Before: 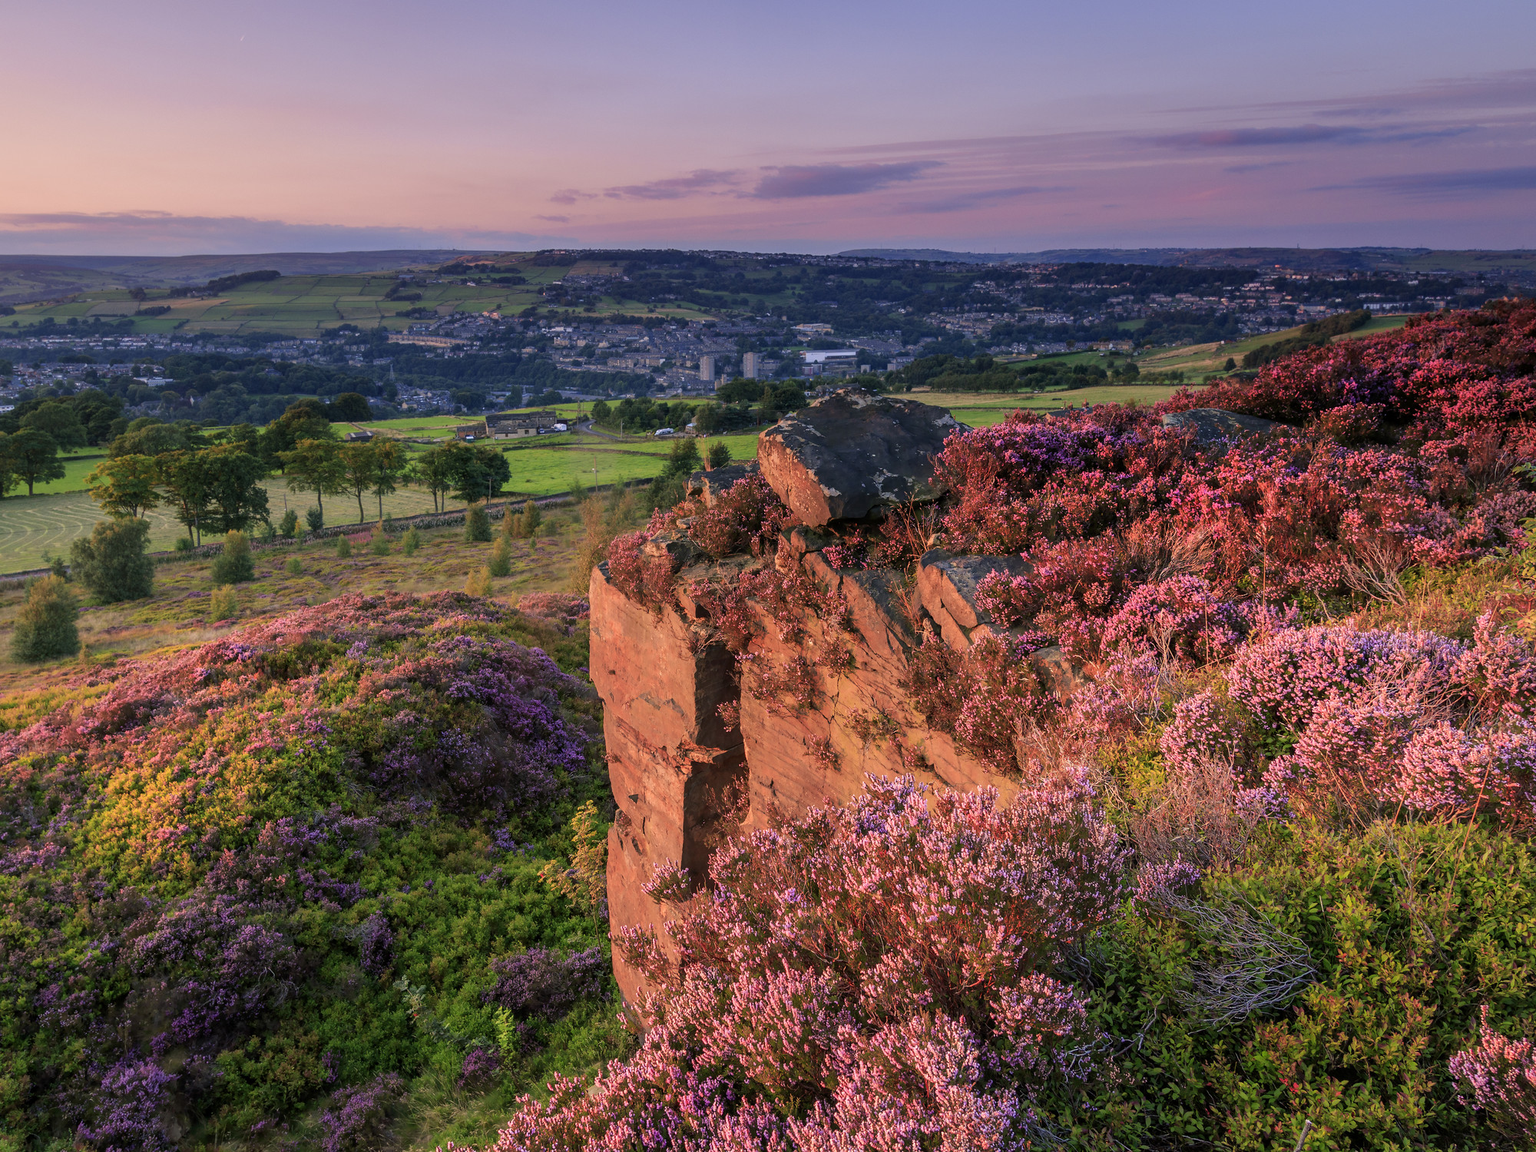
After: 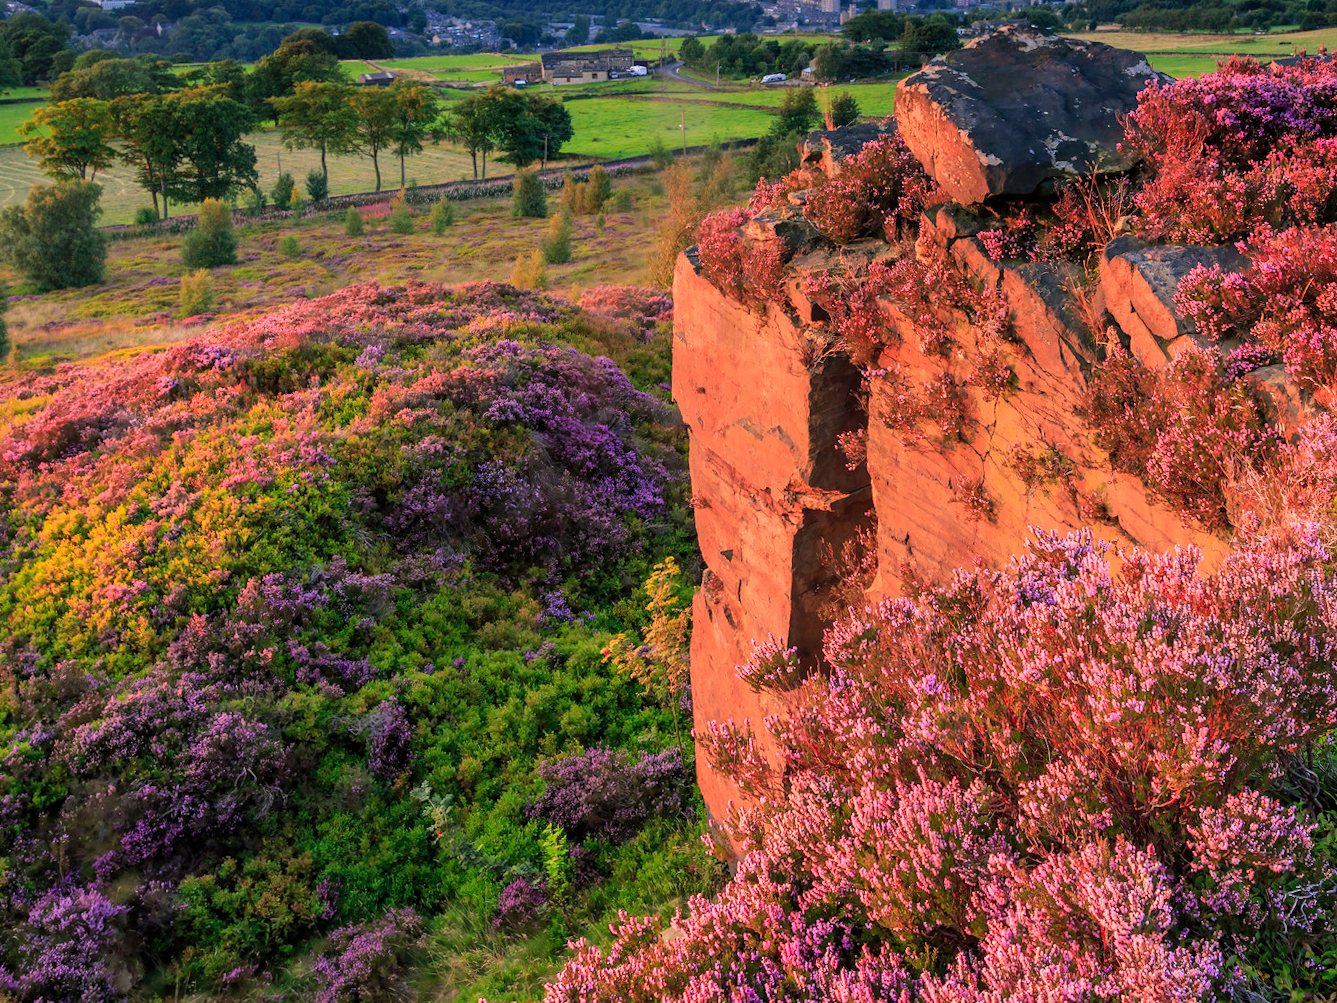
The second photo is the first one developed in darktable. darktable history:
shadows and highlights: shadows 29.32, highlights -29.32, low approximation 0.01, soften with gaussian
contrast brightness saturation: contrast 0.07, brightness 0.08, saturation 0.18
crop and rotate: angle -0.82°, left 3.85%, top 31.828%, right 27.992%
